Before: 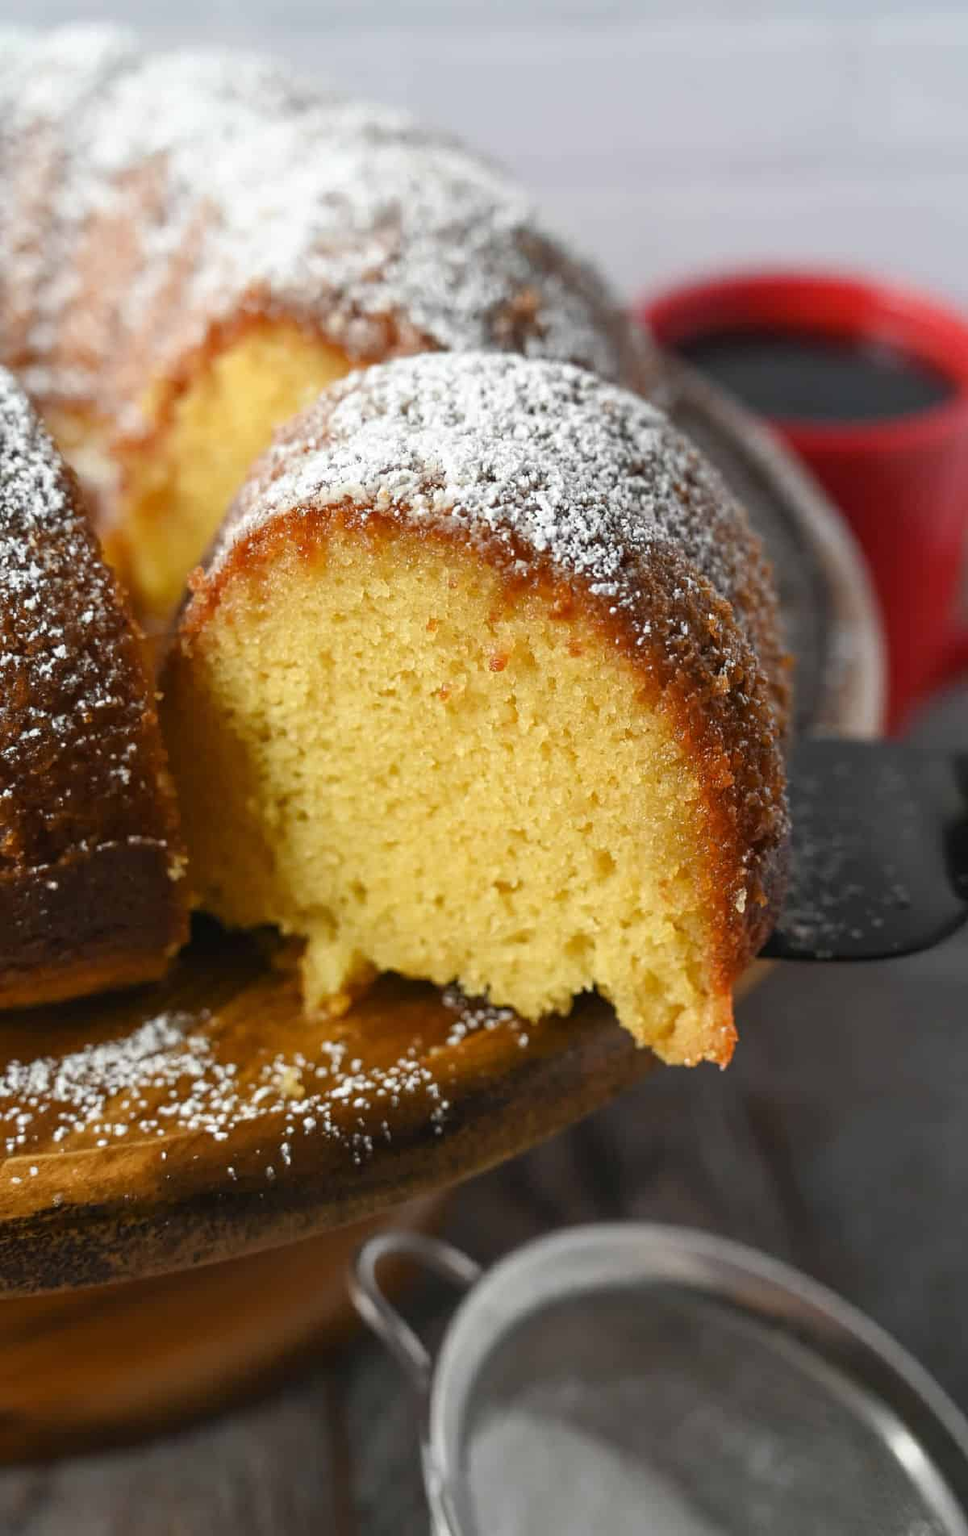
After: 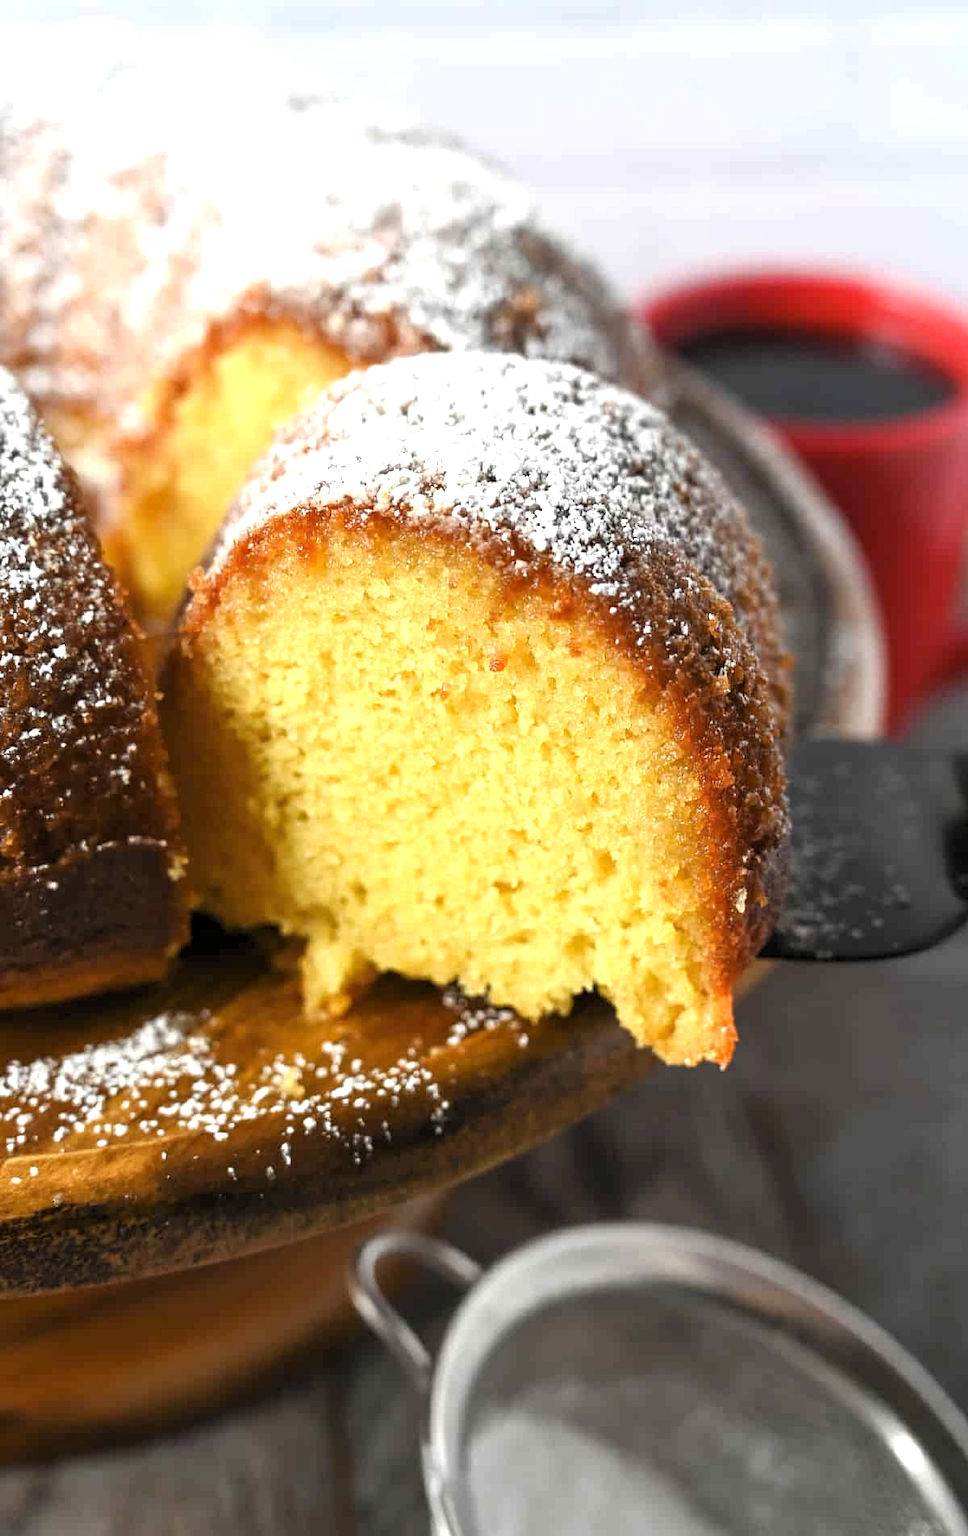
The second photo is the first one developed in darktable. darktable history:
levels: mode automatic, black 0.023%, white 99.97%, levels [0.062, 0.494, 0.925]
exposure: exposure 0.766 EV, compensate highlight preservation false
